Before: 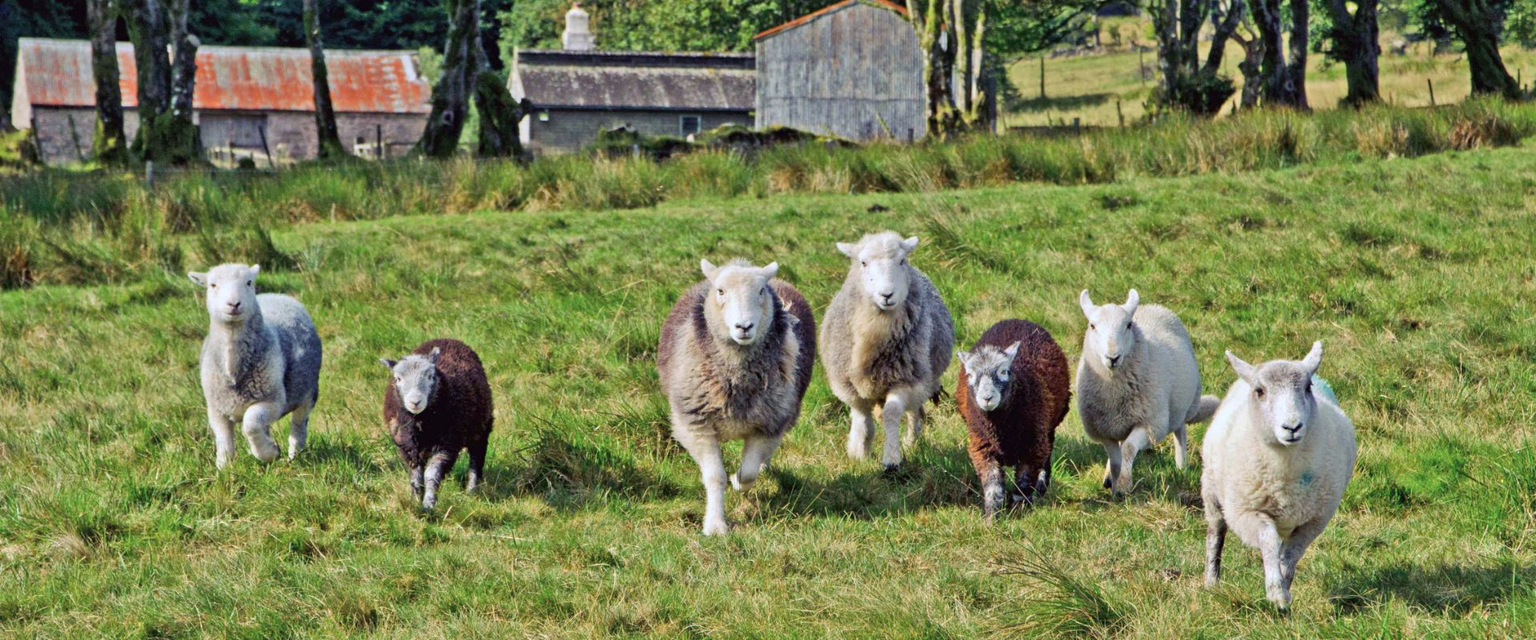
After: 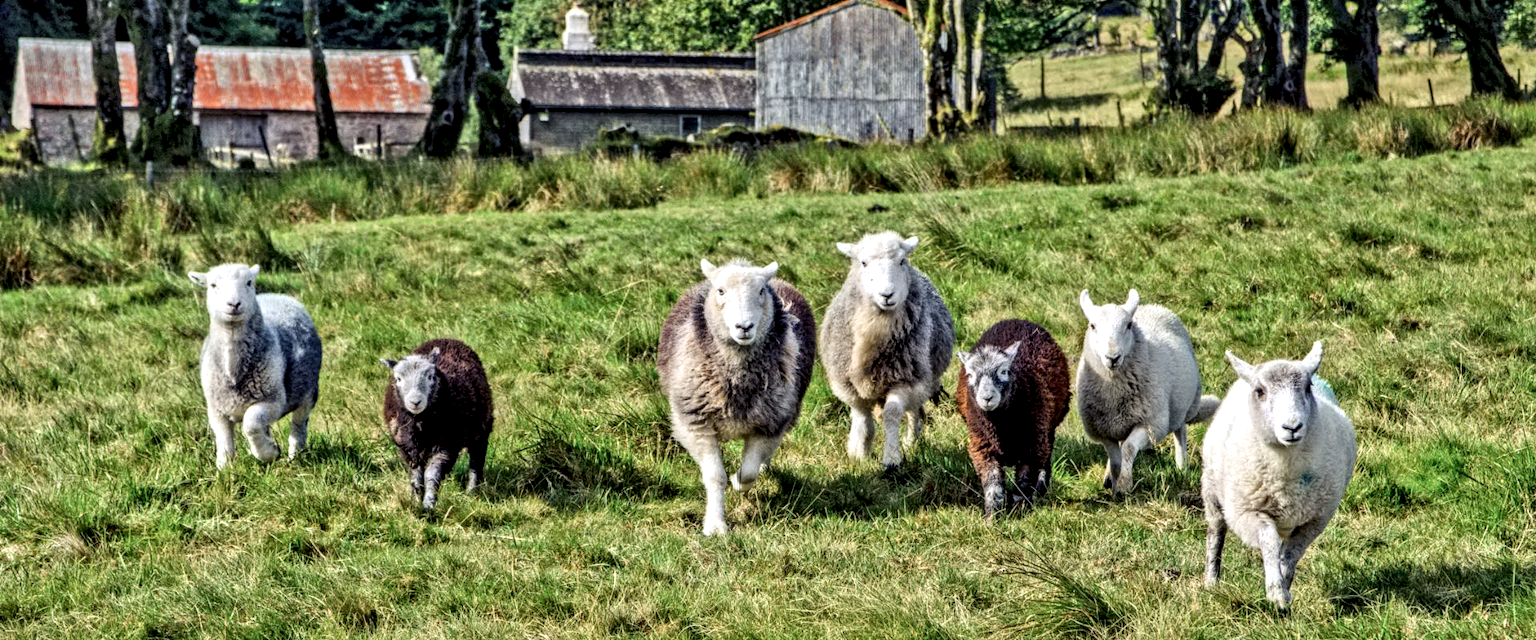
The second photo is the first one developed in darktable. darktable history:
local contrast: highlights 12%, shadows 38%, detail 183%, midtone range 0.471
contrast equalizer: y [[0.5 ×6], [0.5 ×6], [0.5 ×6], [0 ×6], [0, 0, 0, 0.581, 0.011, 0]]
